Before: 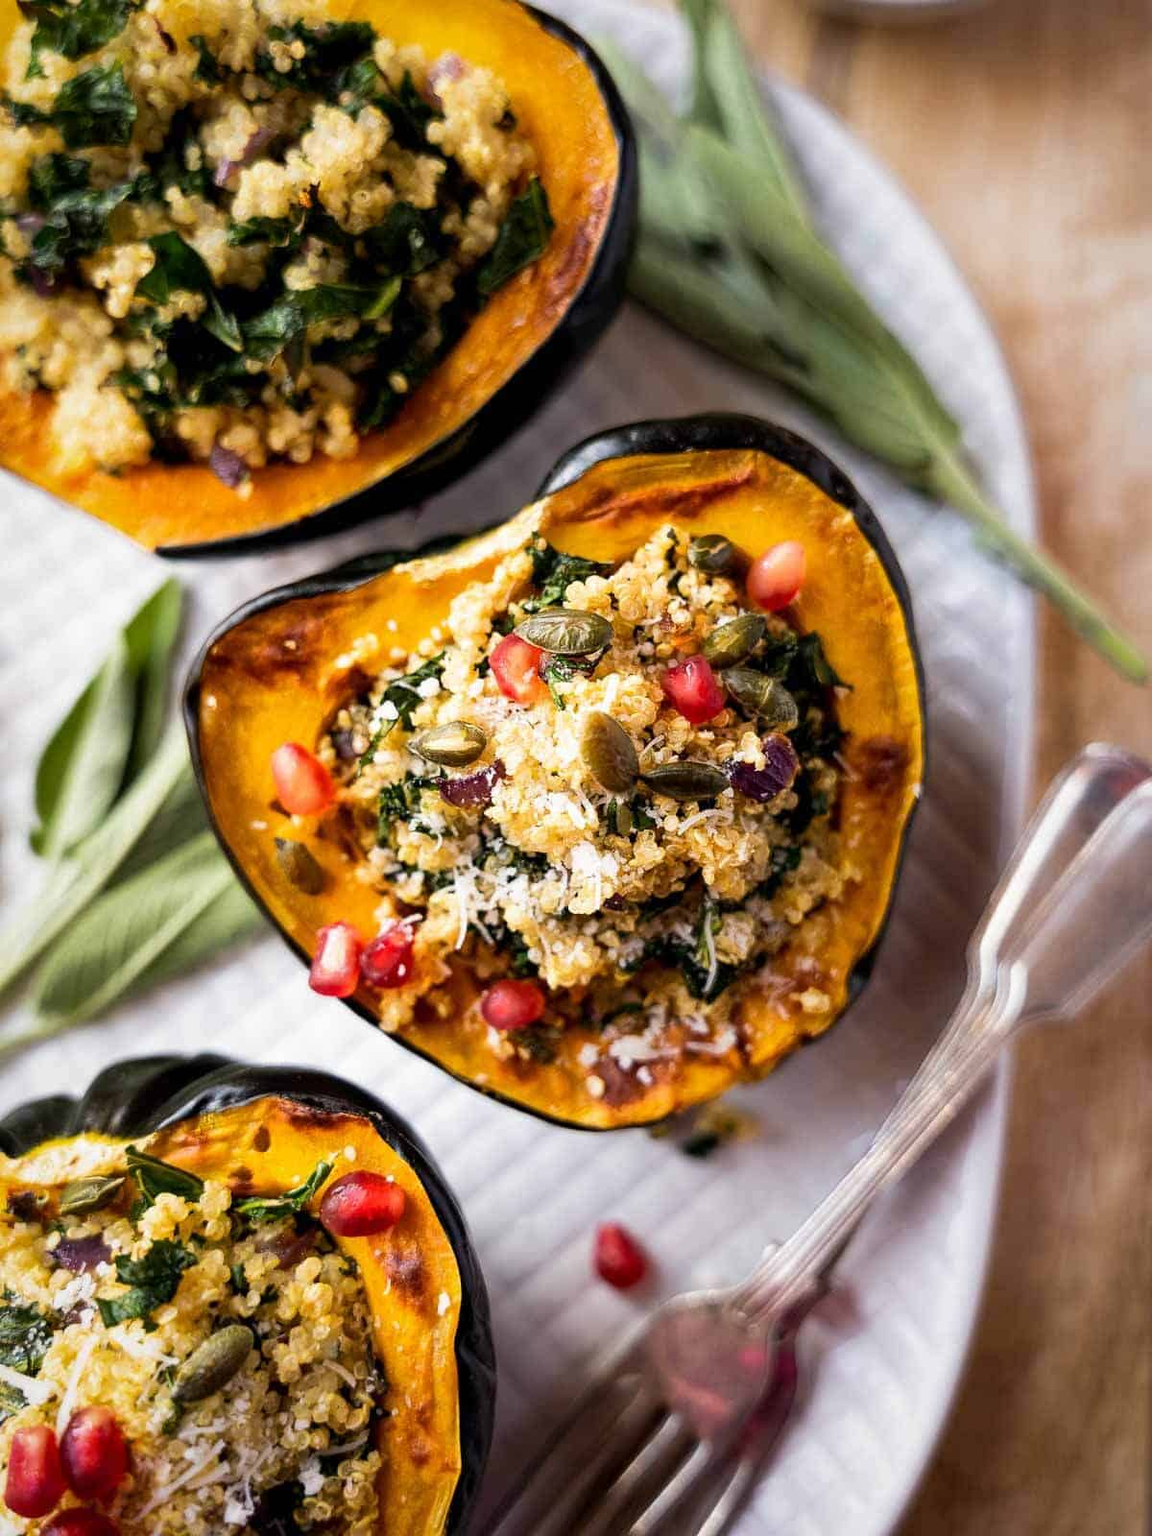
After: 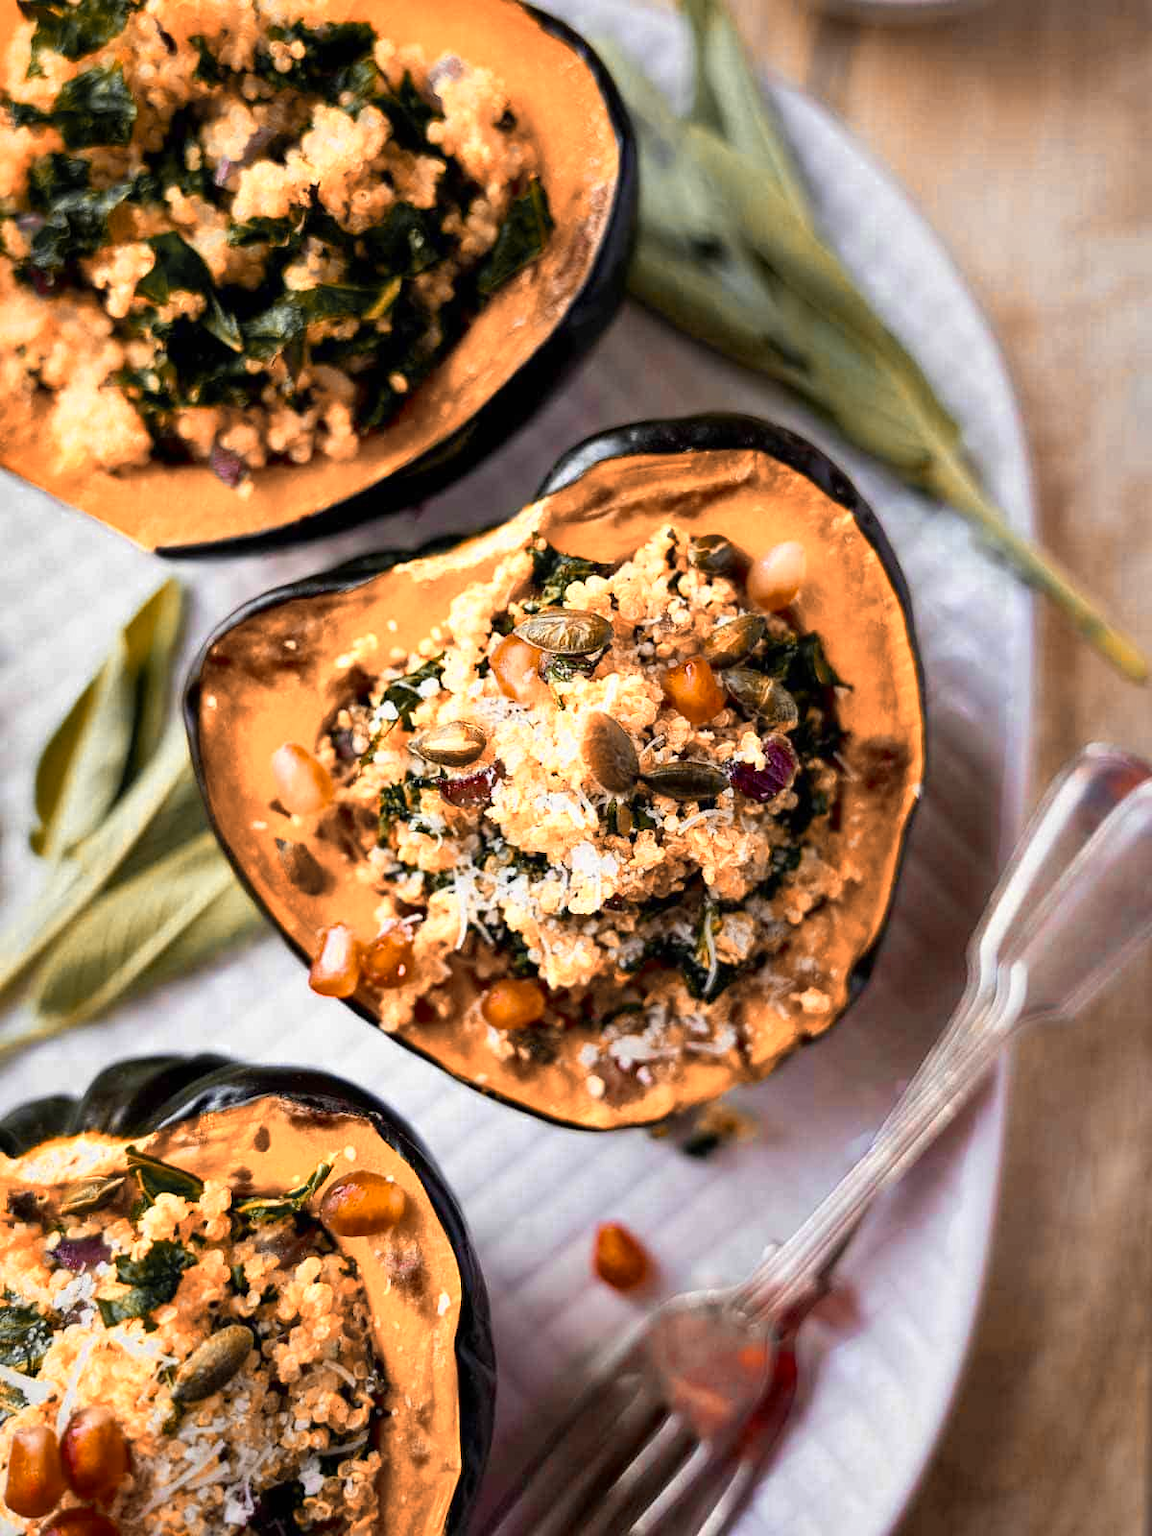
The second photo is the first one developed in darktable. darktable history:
shadows and highlights: shadows 43.71, white point adjustment -1.46, soften with gaussian
color zones: curves: ch0 [(0.009, 0.528) (0.136, 0.6) (0.255, 0.586) (0.39, 0.528) (0.522, 0.584) (0.686, 0.736) (0.849, 0.561)]; ch1 [(0.045, 0.781) (0.14, 0.416) (0.257, 0.695) (0.442, 0.032) (0.738, 0.338) (0.818, 0.632) (0.891, 0.741) (1, 0.704)]; ch2 [(0, 0.667) (0.141, 0.52) (0.26, 0.37) (0.474, 0.432) (0.743, 0.286)]
